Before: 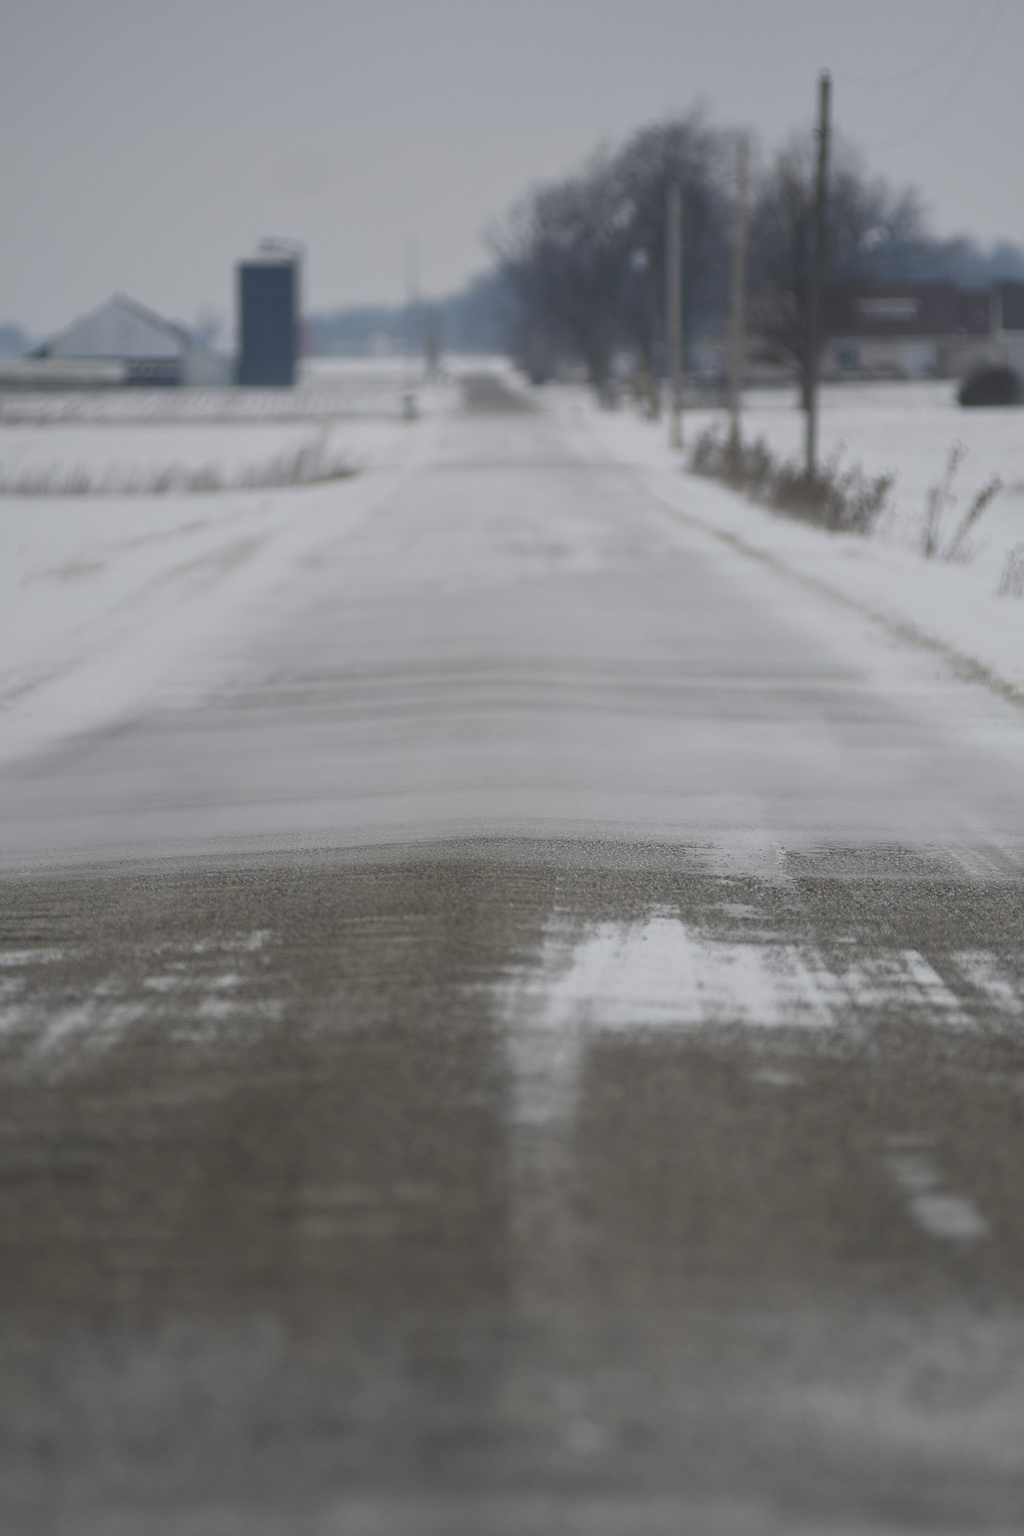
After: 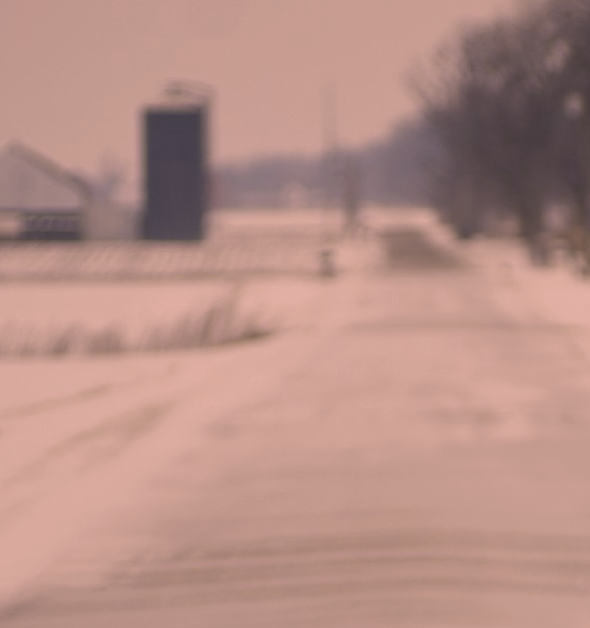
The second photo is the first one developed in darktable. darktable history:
sharpen: radius 1.853, amount 0.412, threshold 1.311
crop: left 10.302%, top 10.552%, right 36.019%, bottom 51.363%
color correction: highlights a* 22.66, highlights b* 21.62
